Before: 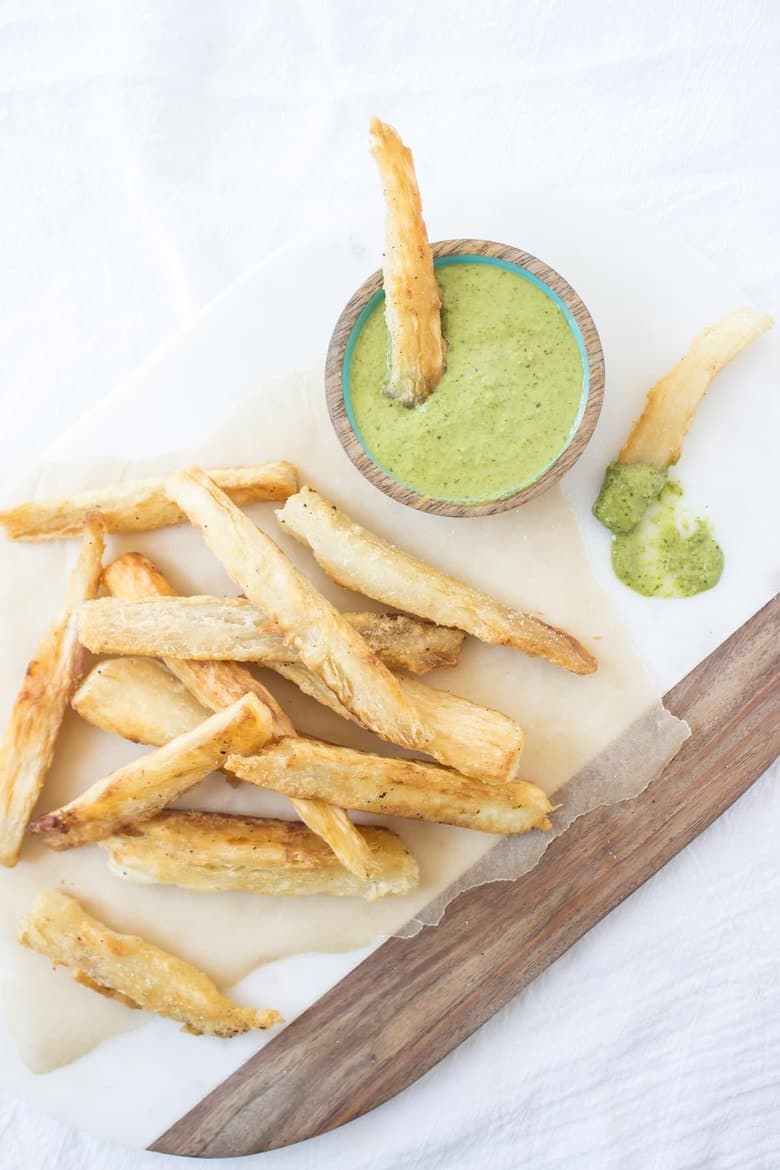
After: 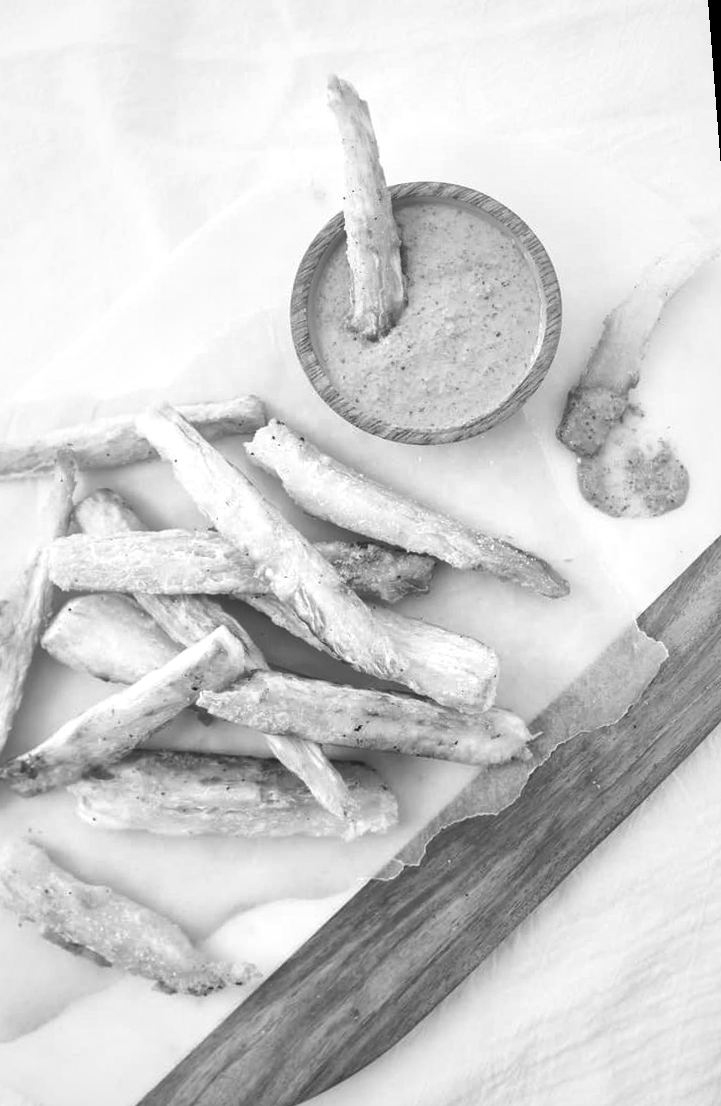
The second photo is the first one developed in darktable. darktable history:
color correction: highlights a* 5.59, highlights b* 5.24, saturation 0.68
local contrast: mode bilateral grid, contrast 100, coarseness 100, detail 165%, midtone range 0.2
white balance: red 1.123, blue 0.83
monochrome: a 26.22, b 42.67, size 0.8
rotate and perspective: rotation -1.68°, lens shift (vertical) -0.146, crop left 0.049, crop right 0.912, crop top 0.032, crop bottom 0.96
